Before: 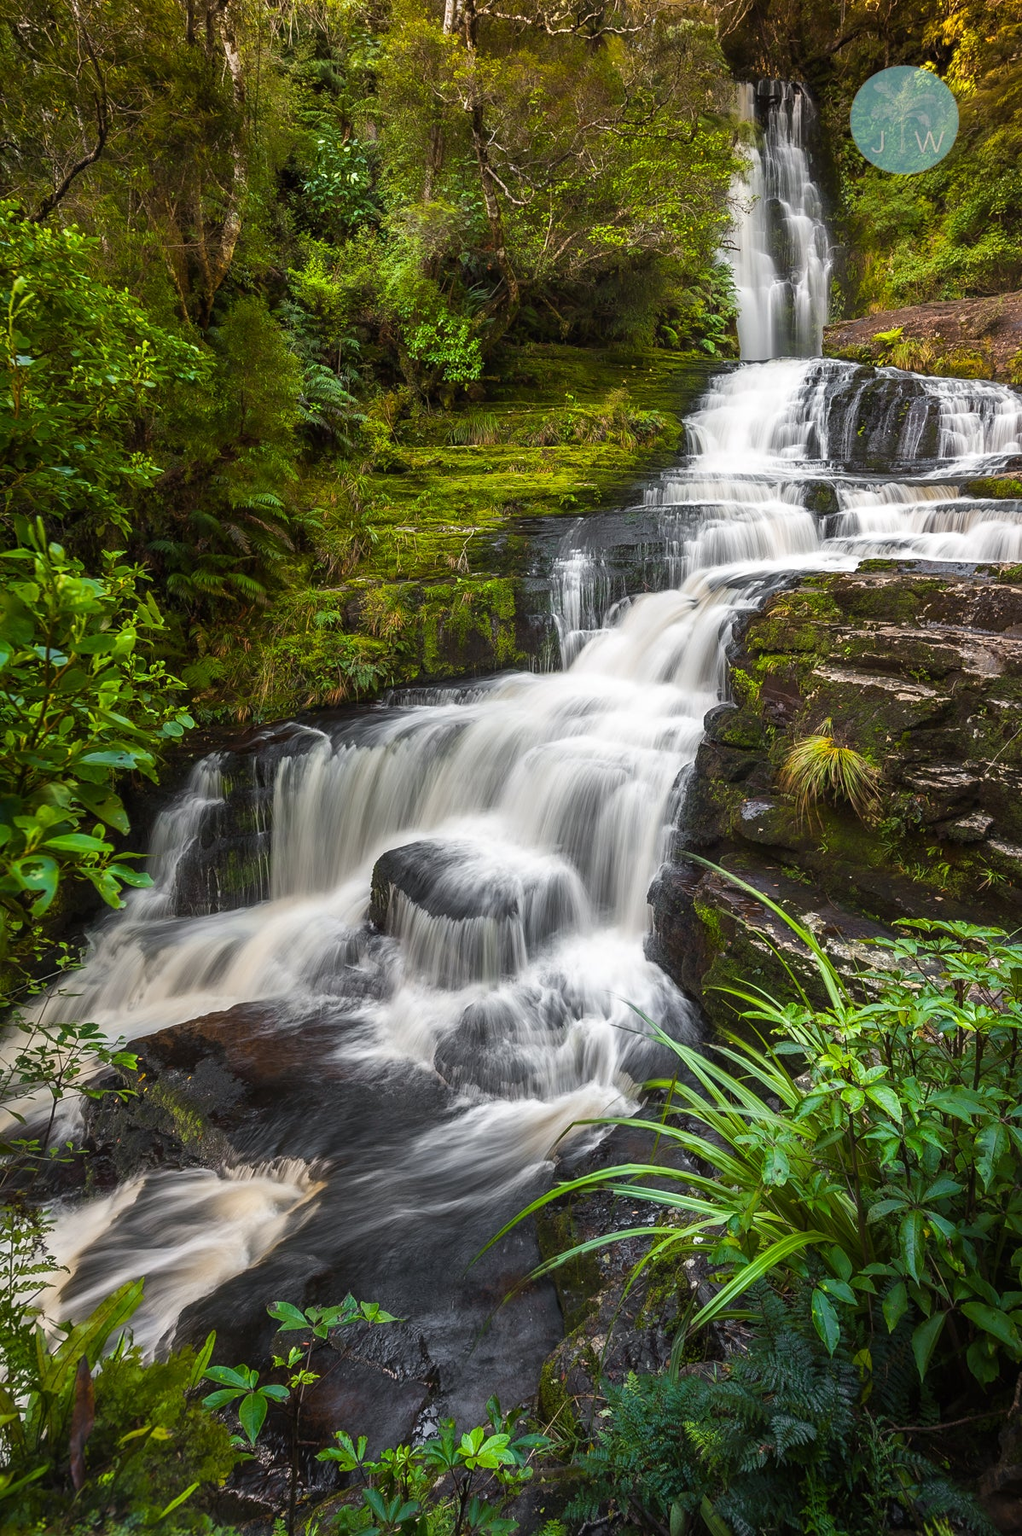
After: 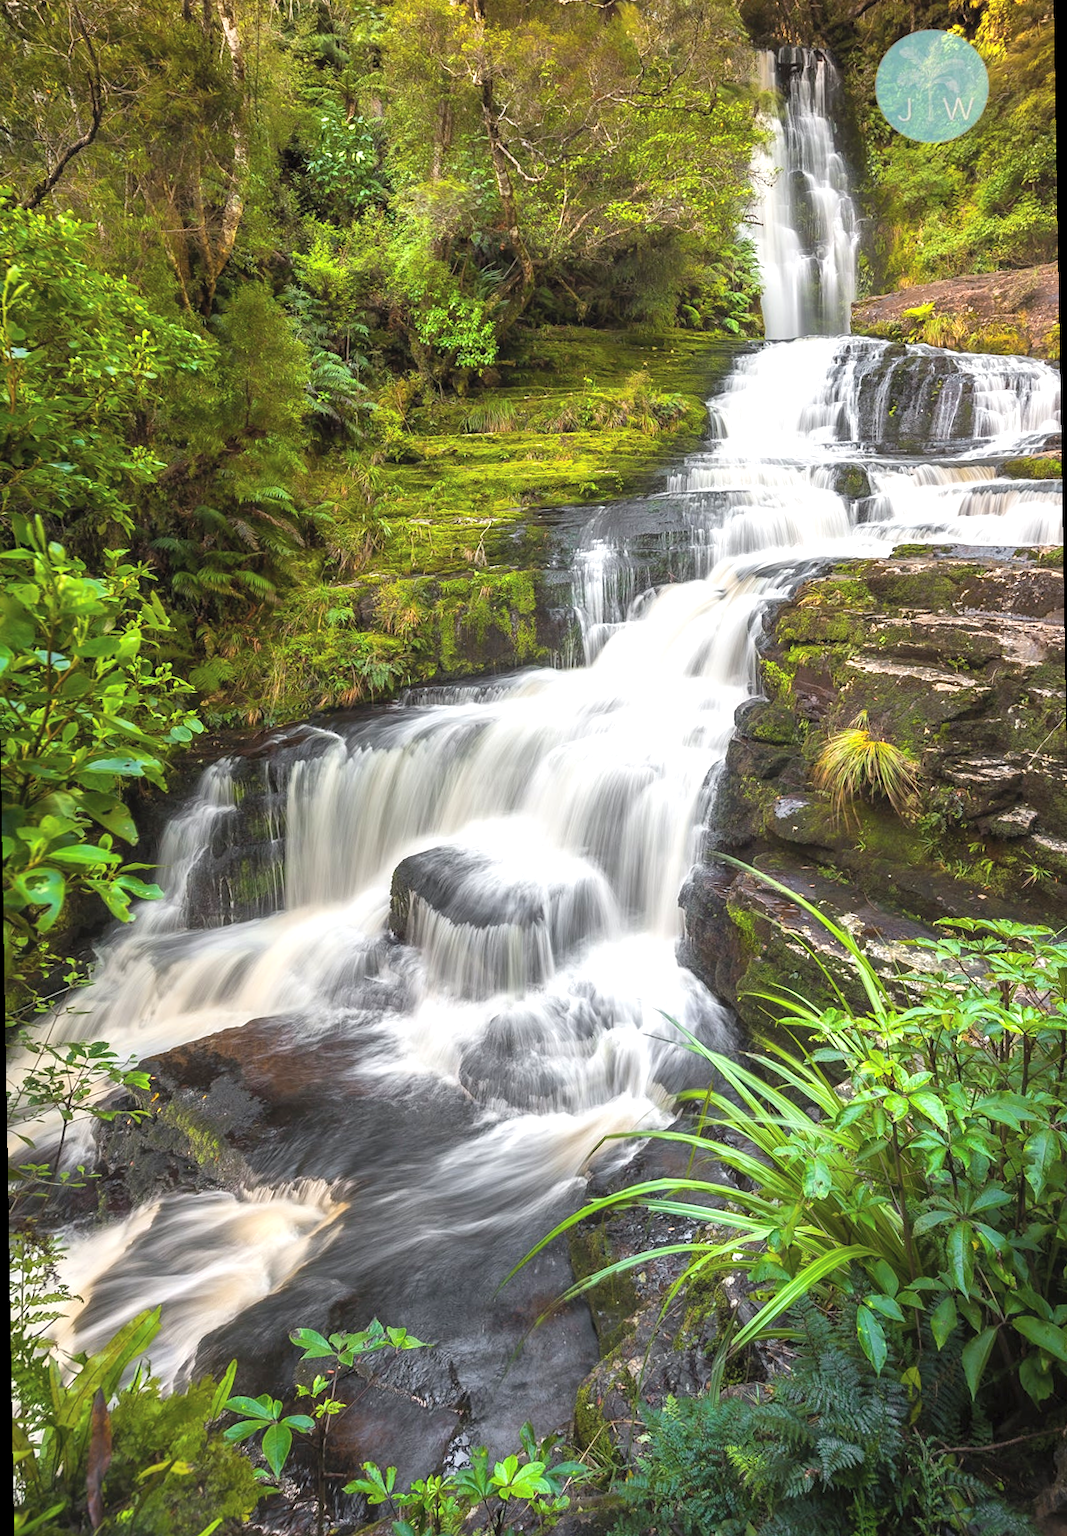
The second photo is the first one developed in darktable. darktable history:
rotate and perspective: rotation -1°, crop left 0.011, crop right 0.989, crop top 0.025, crop bottom 0.975
exposure: exposure 0.6 EV, compensate highlight preservation false
contrast brightness saturation: brightness 0.15
